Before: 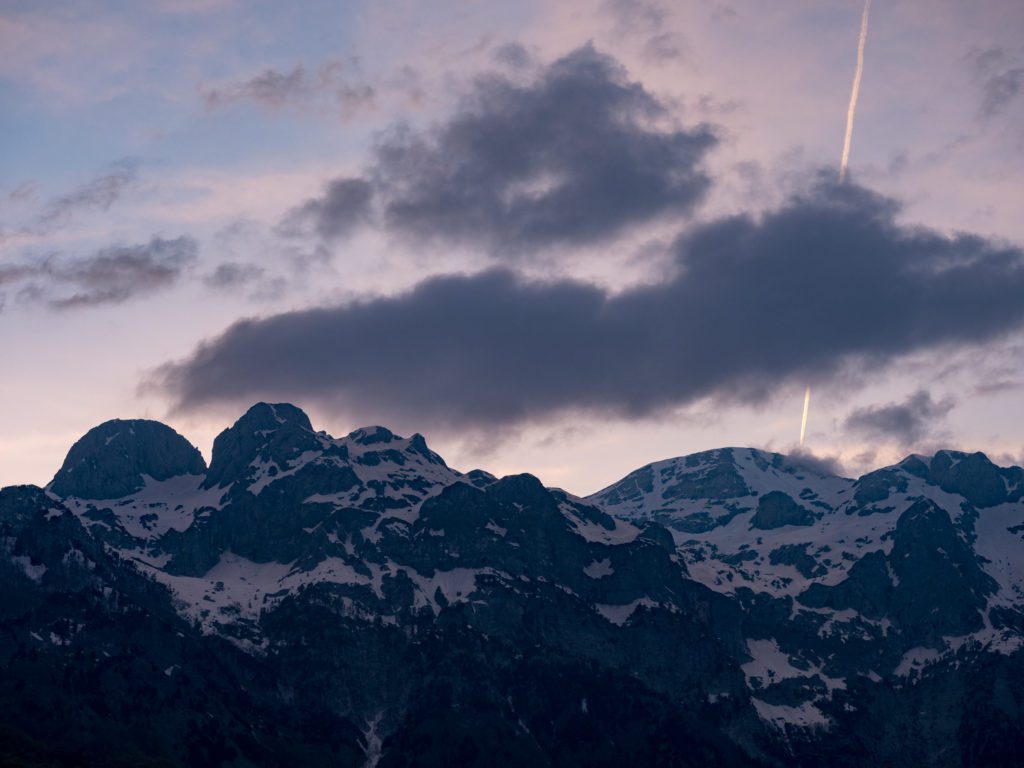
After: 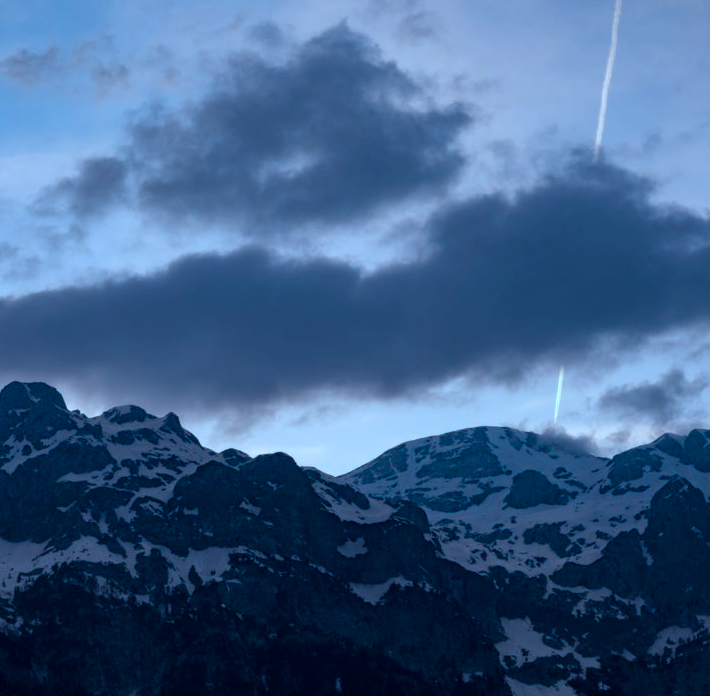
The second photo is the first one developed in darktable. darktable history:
color correction: highlights a* -12.73, highlights b* -18.05, saturation 0.707
color balance rgb: power › chroma 0.234%, power › hue 60.17°, perceptual saturation grading › global saturation 29.371%
color calibration: x 0.398, y 0.386, temperature 3648.09 K
crop and rotate: left 24.051%, top 2.863%, right 6.525%, bottom 6.423%
